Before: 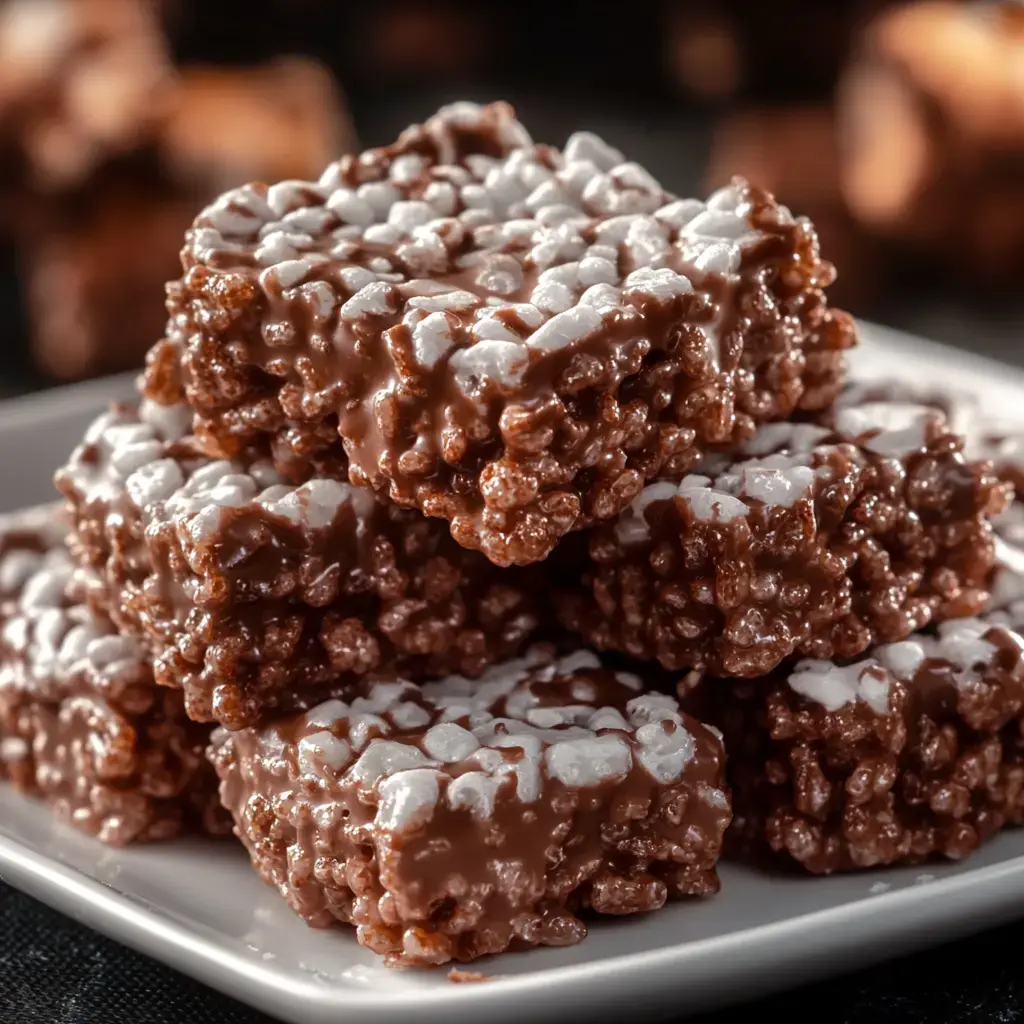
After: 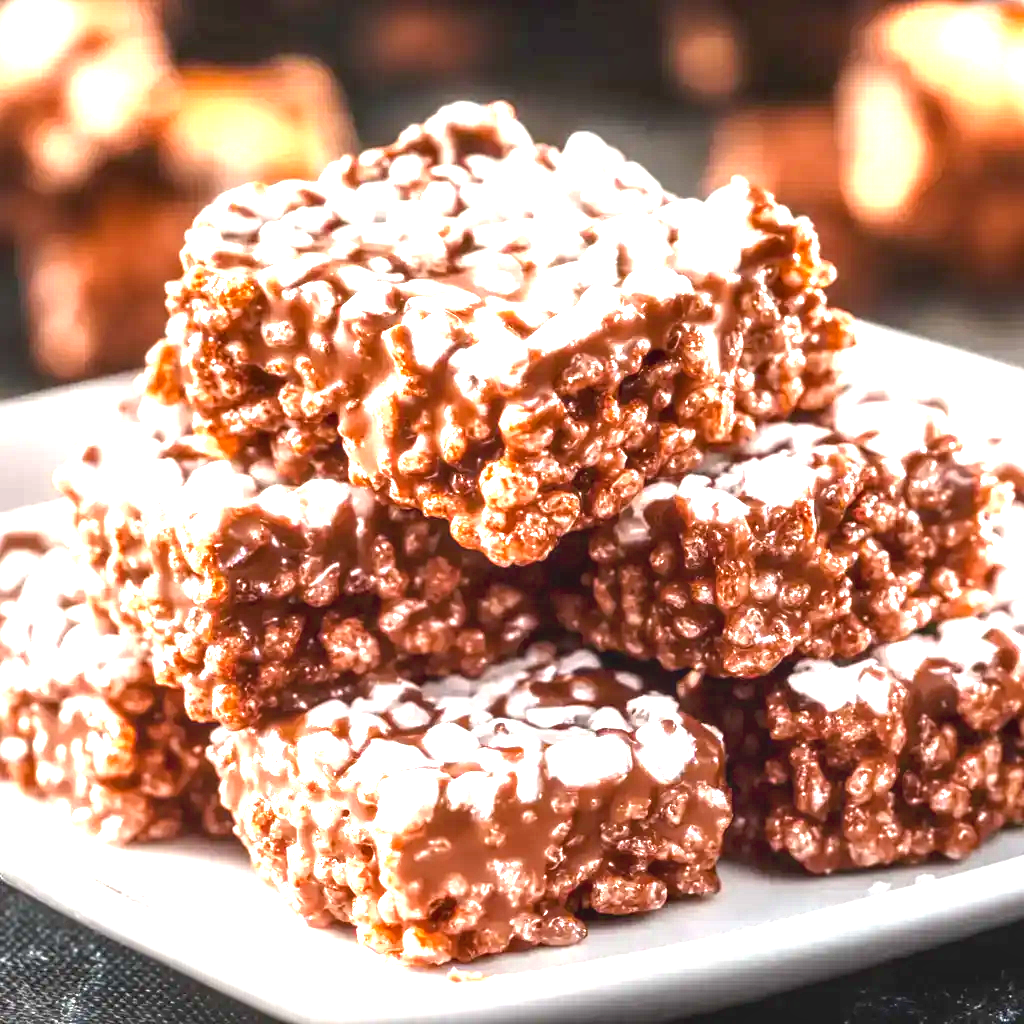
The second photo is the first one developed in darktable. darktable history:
local contrast: on, module defaults
exposure: black level correction 0, exposure 1.459 EV, compensate exposure bias true, compensate highlight preservation false
color balance rgb: perceptual saturation grading › global saturation 1.693%, perceptual saturation grading › highlights -3.11%, perceptual saturation grading › mid-tones 4.481%, perceptual saturation grading › shadows 8.006%, perceptual brilliance grading › global brilliance 30.283%
